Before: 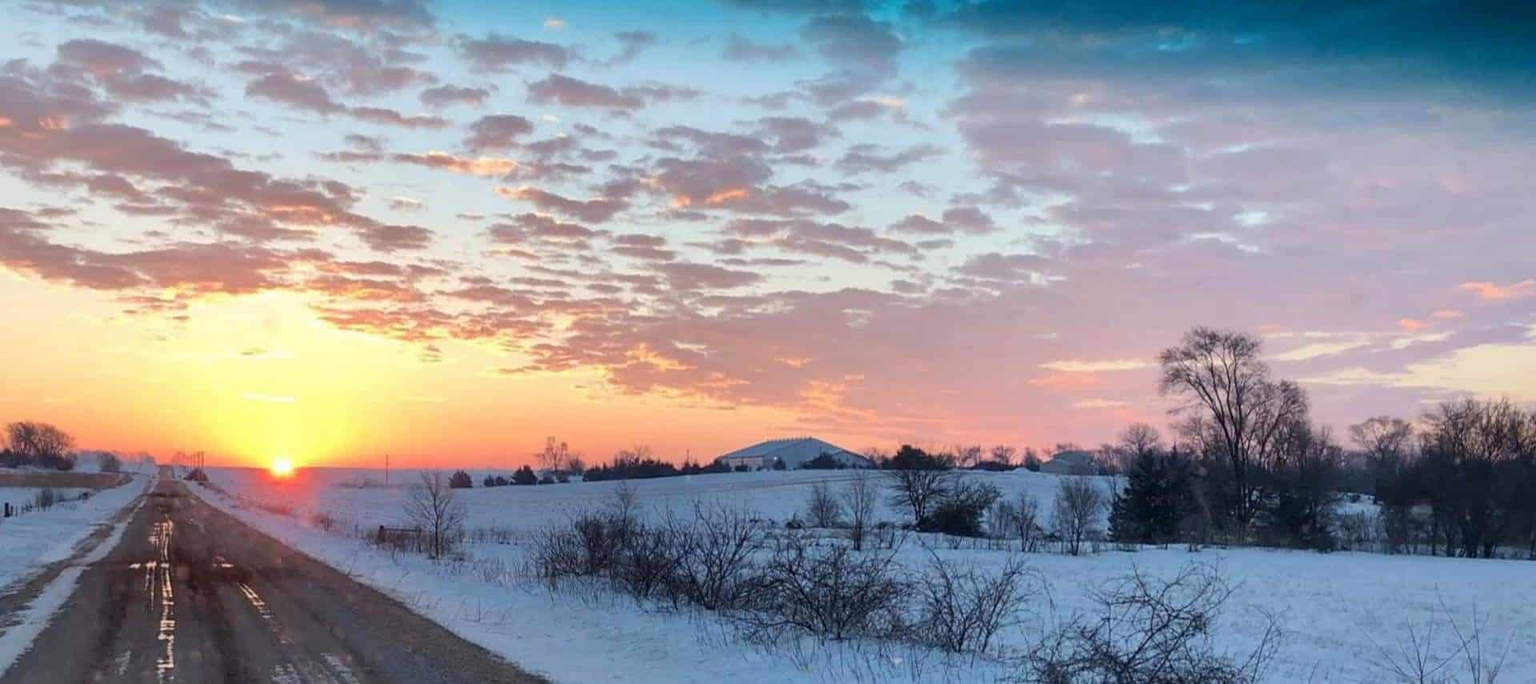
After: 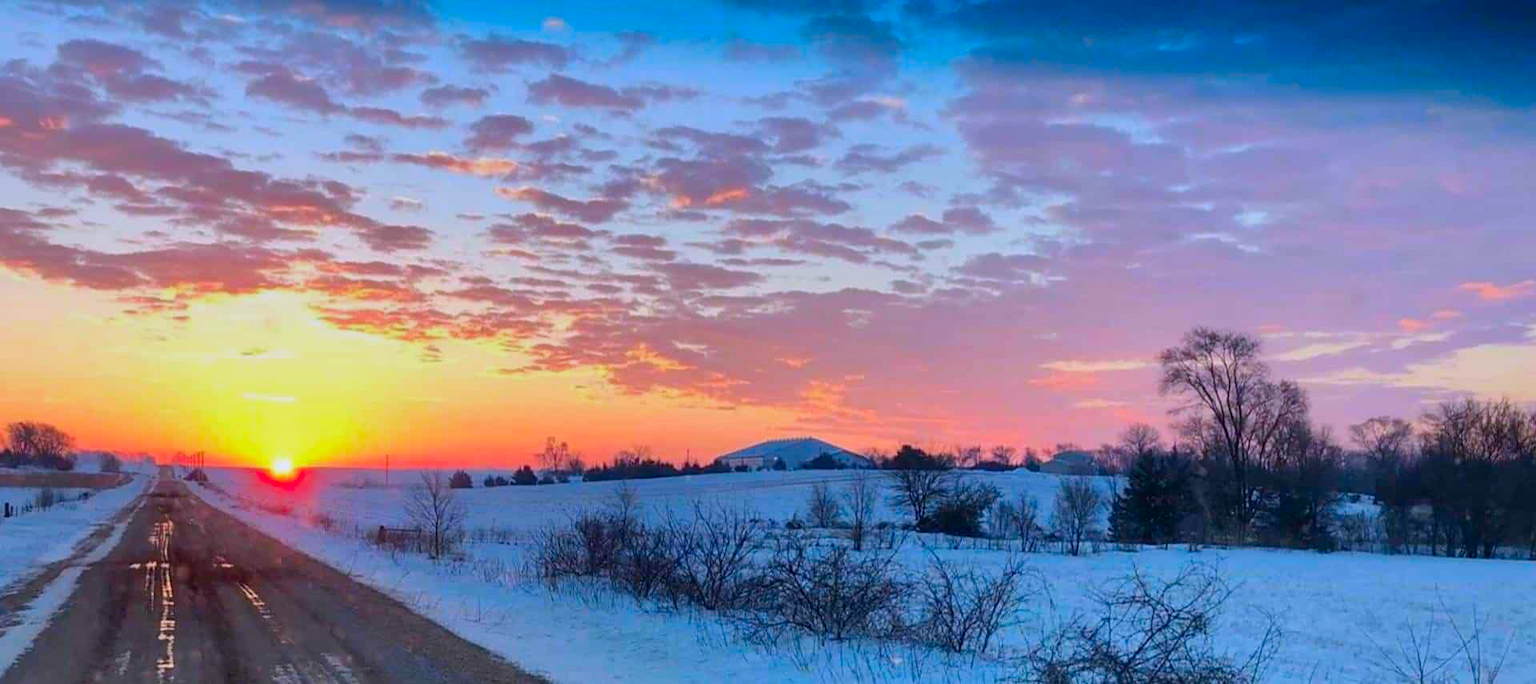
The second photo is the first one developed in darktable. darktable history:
color contrast: green-magenta contrast 1.2, blue-yellow contrast 1.2
graduated density: hue 238.83°, saturation 50%
color correction: saturation 1.34
